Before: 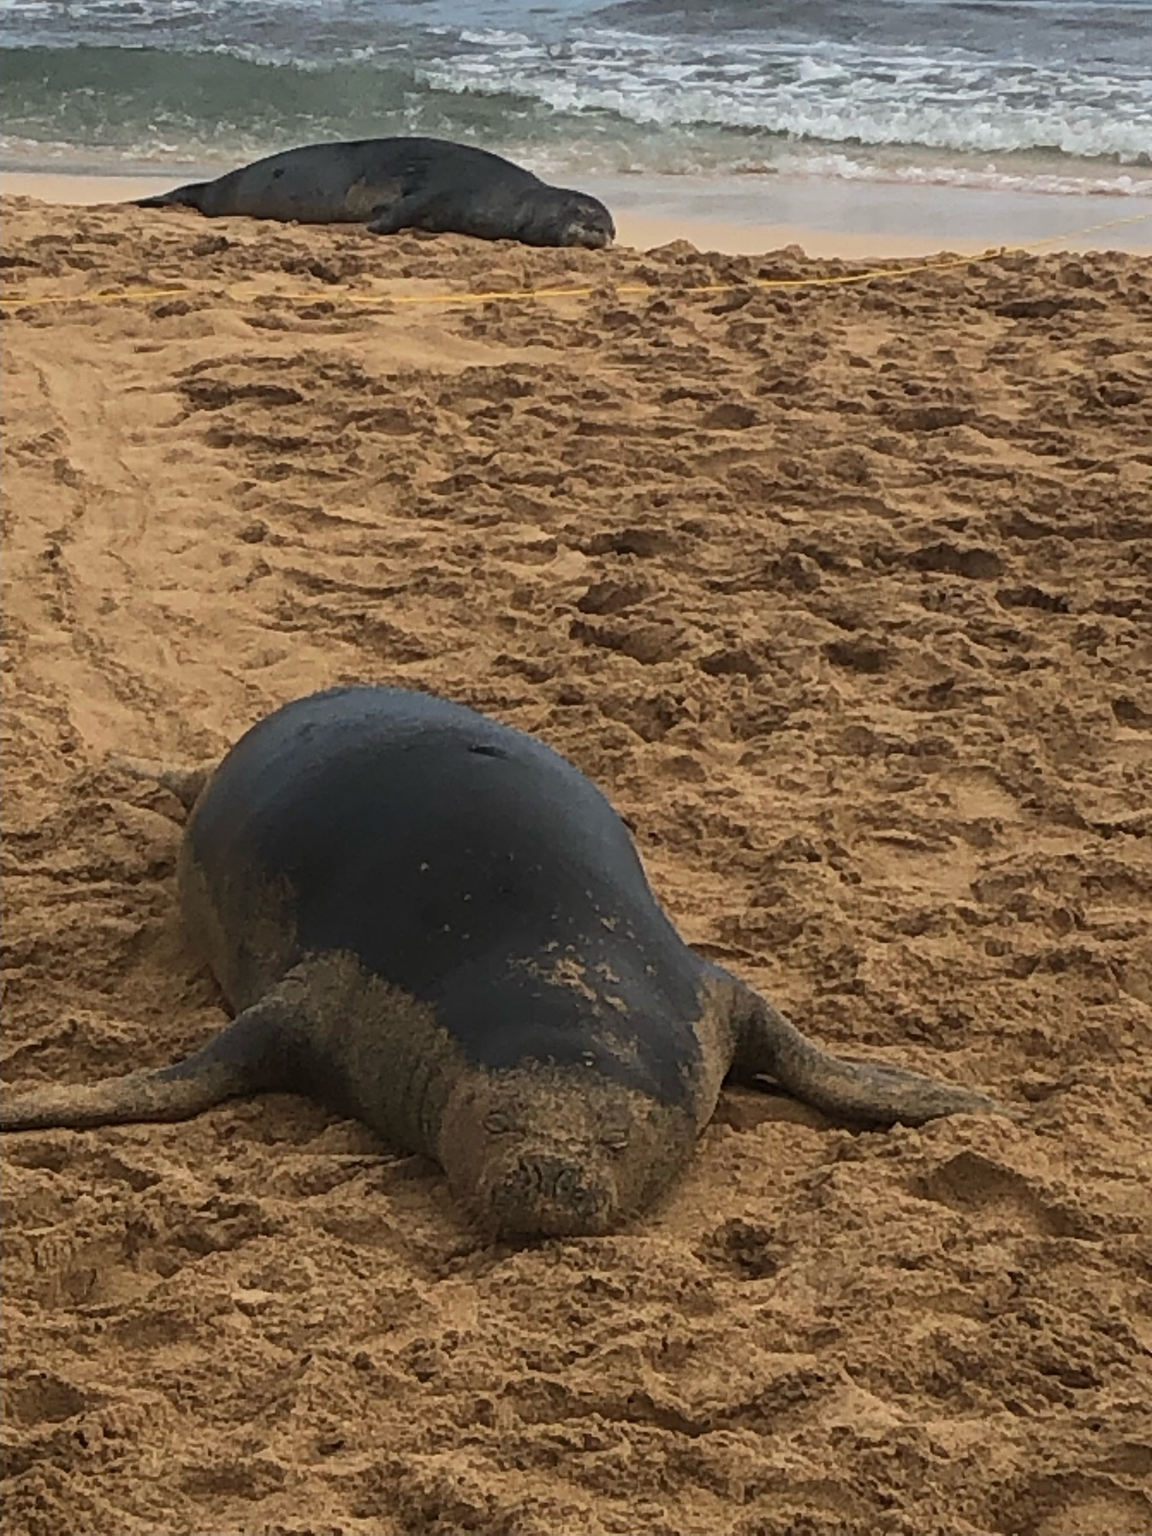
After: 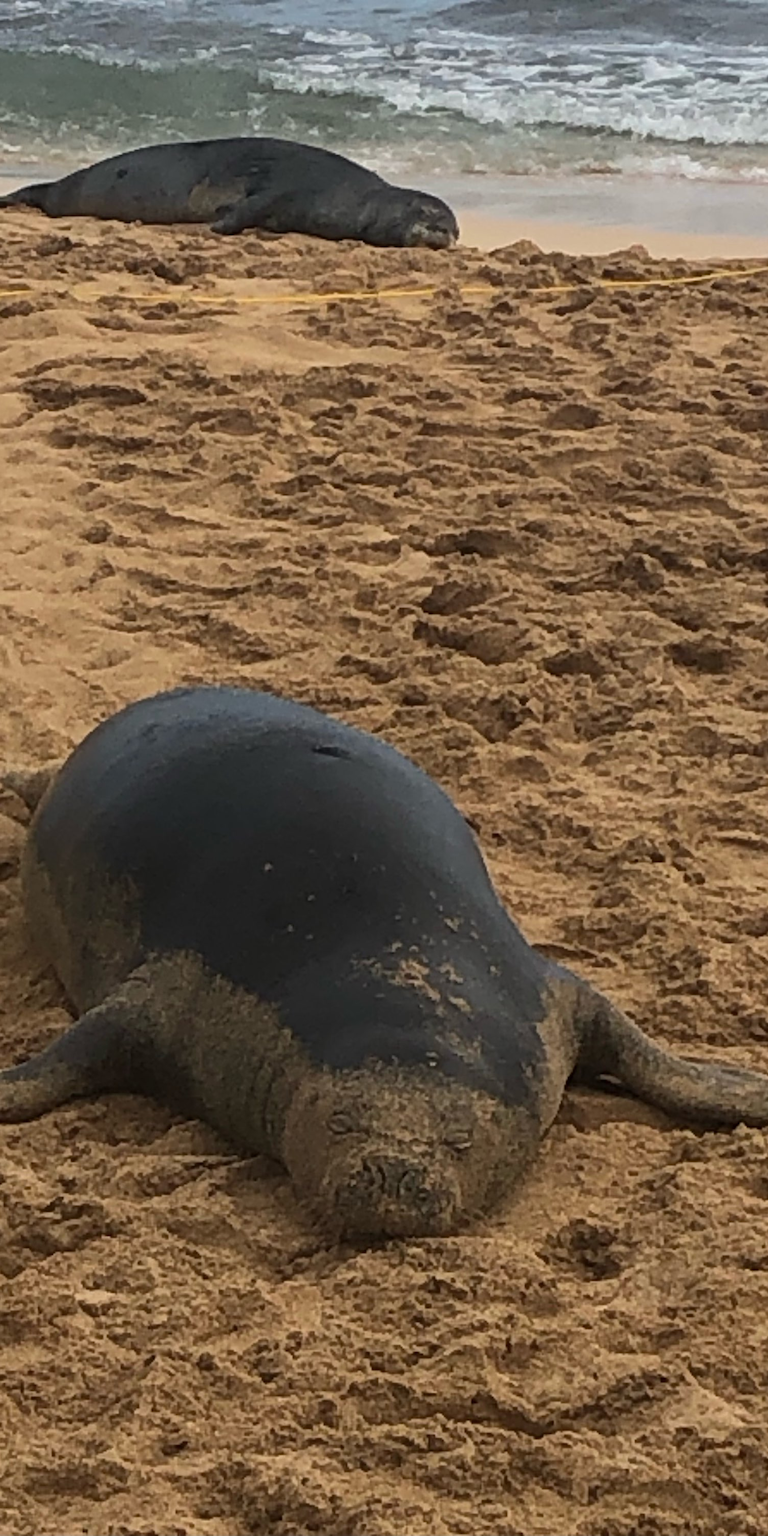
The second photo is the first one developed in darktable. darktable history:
crop and rotate: left 13.626%, right 19.679%
